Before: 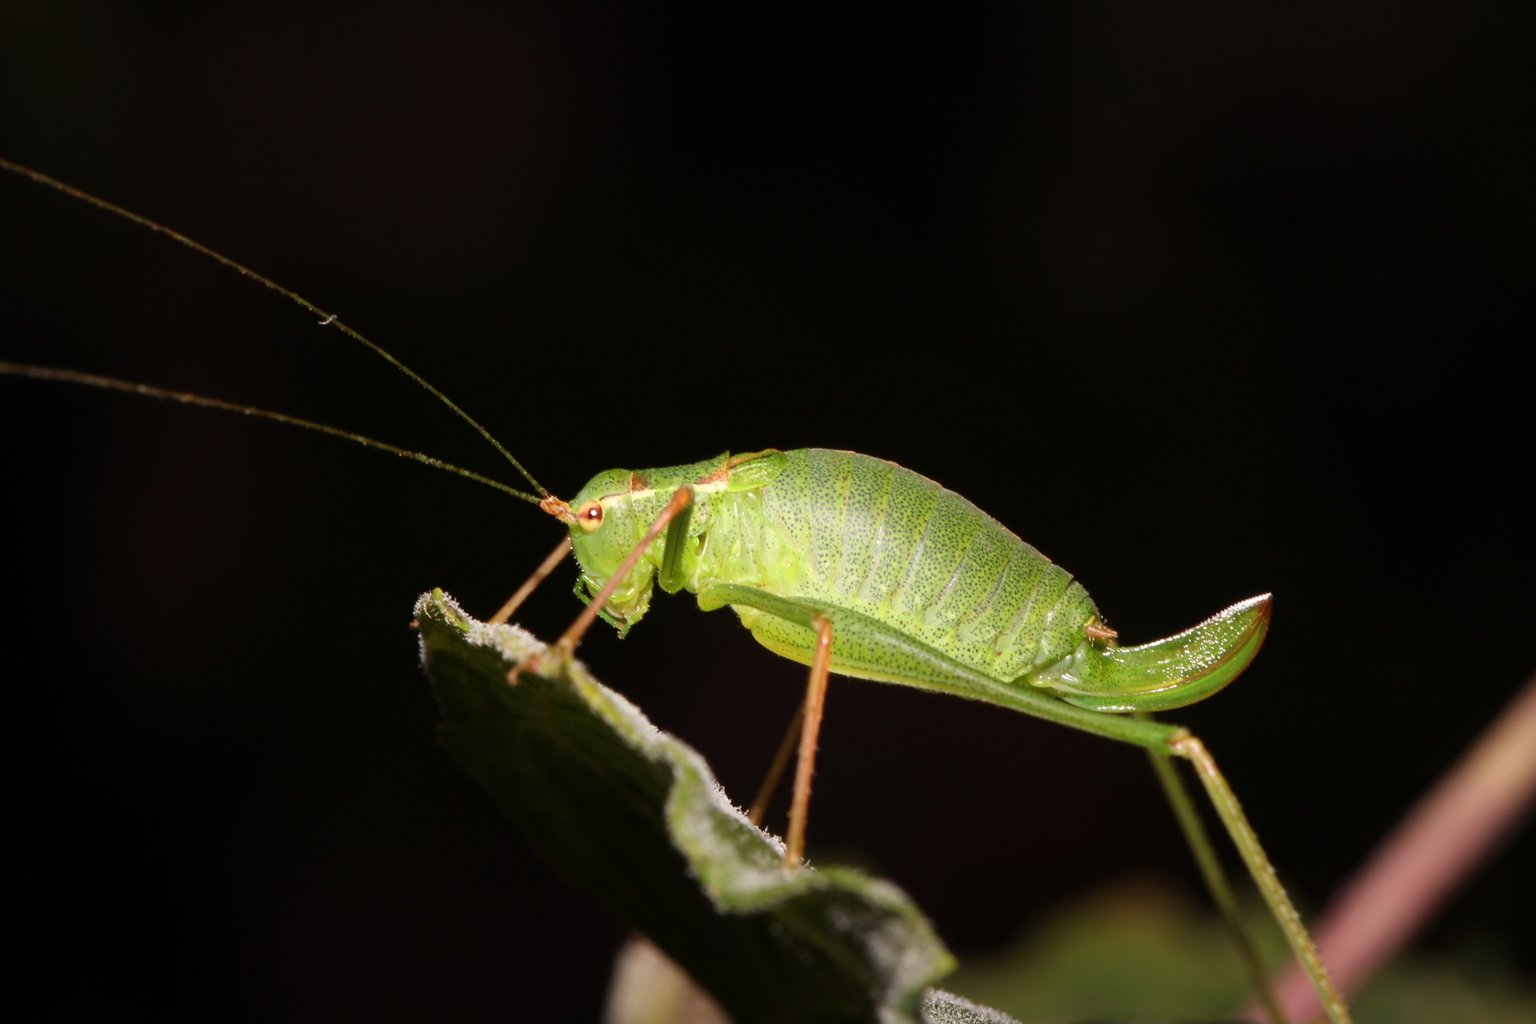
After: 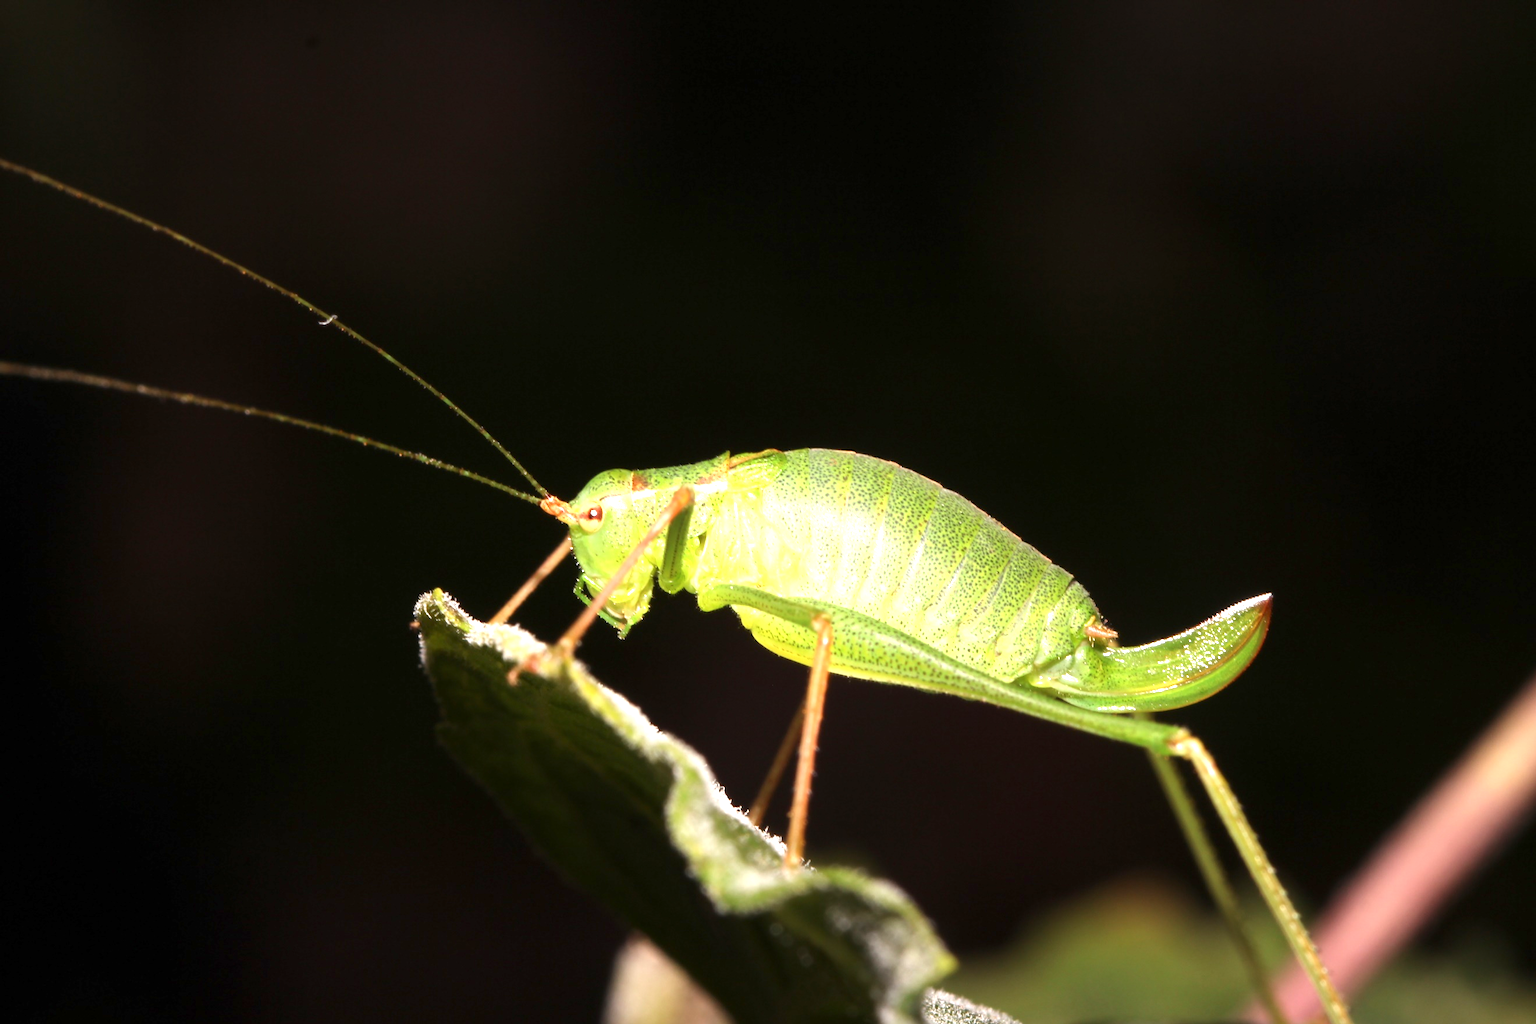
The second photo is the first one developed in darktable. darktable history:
color balance: output saturation 98.5%
exposure: exposure 1.15 EV, compensate highlight preservation false
